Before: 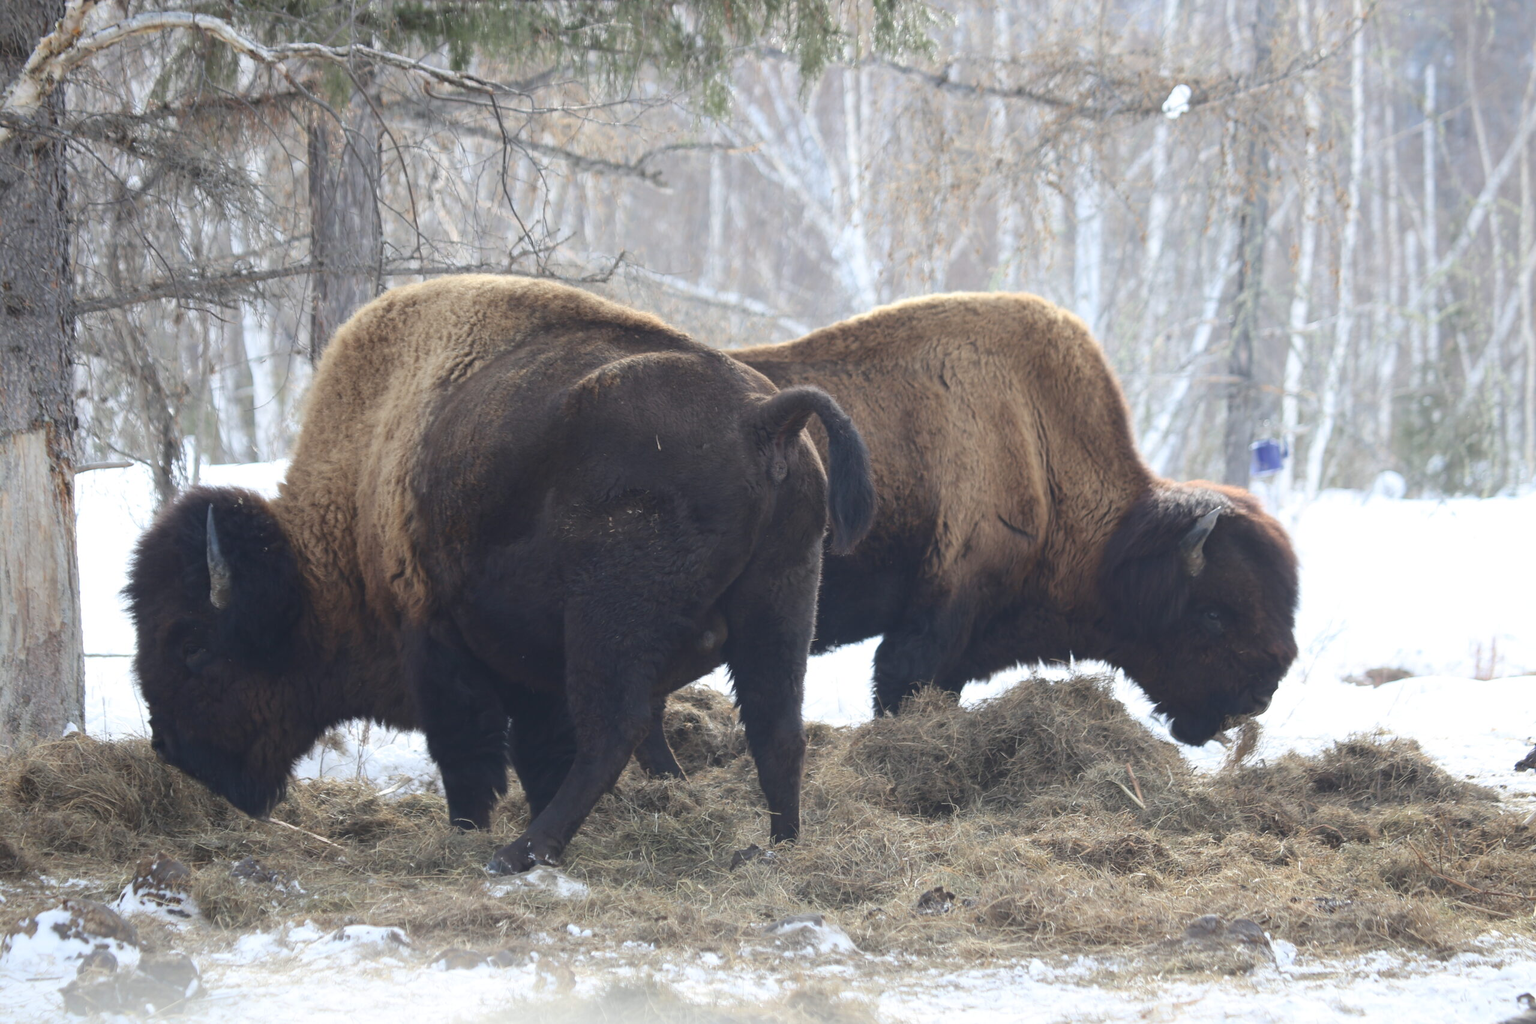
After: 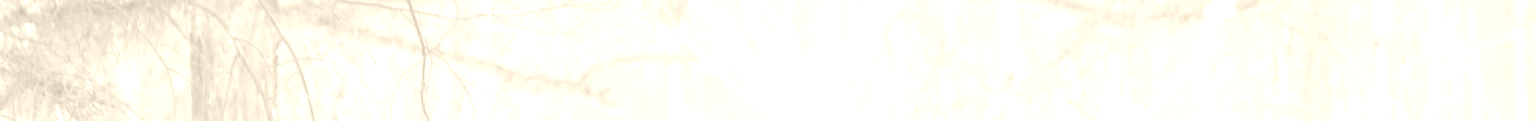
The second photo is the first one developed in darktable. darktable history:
color balance rgb: shadows lift › chroma 11.71%, shadows lift › hue 133.46°, highlights gain › chroma 4%, highlights gain › hue 200.2°, perceptual saturation grading › global saturation 18.05%
crop and rotate: left 9.644%, top 9.491%, right 6.021%, bottom 80.509%
colorize: hue 36°, saturation 71%, lightness 80.79%
